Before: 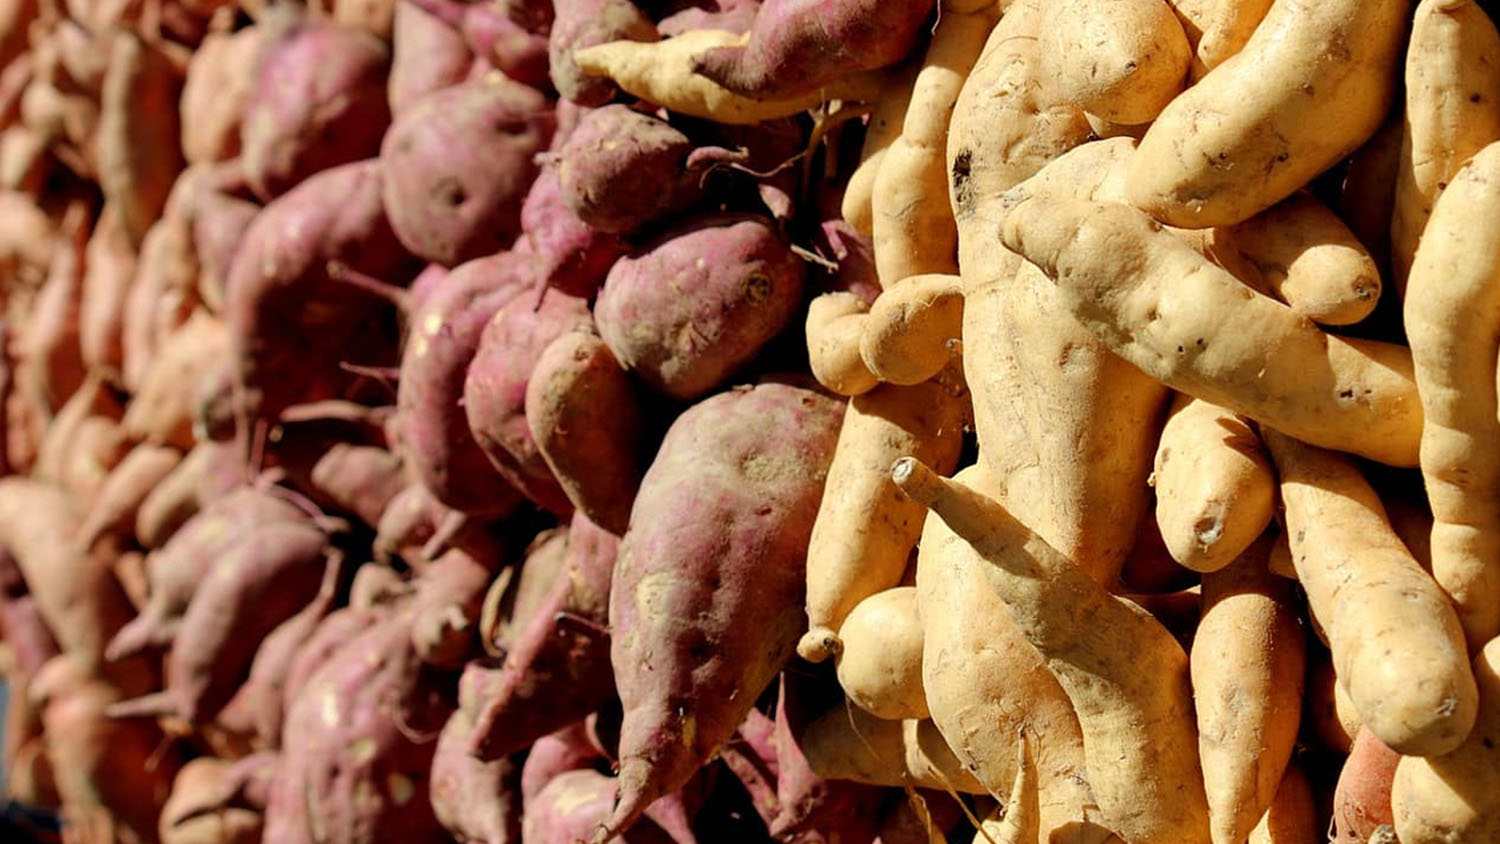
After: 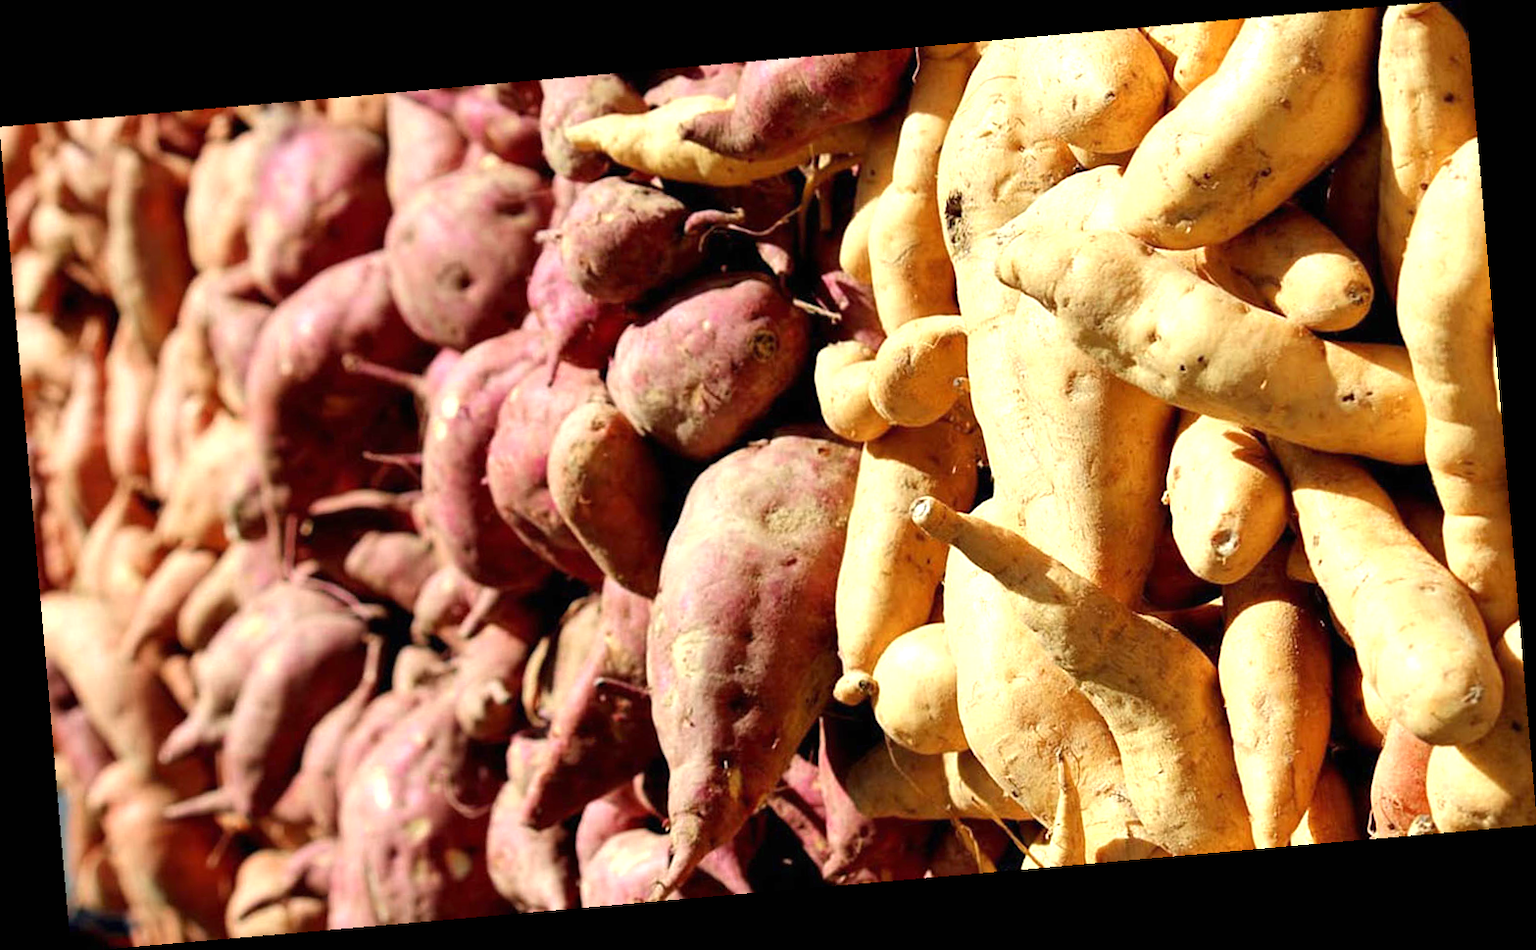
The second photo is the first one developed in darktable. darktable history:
exposure: black level correction 0, exposure 0.7 EV, compensate exposure bias true, compensate highlight preservation false
rotate and perspective: rotation -4.98°, automatic cropping off
